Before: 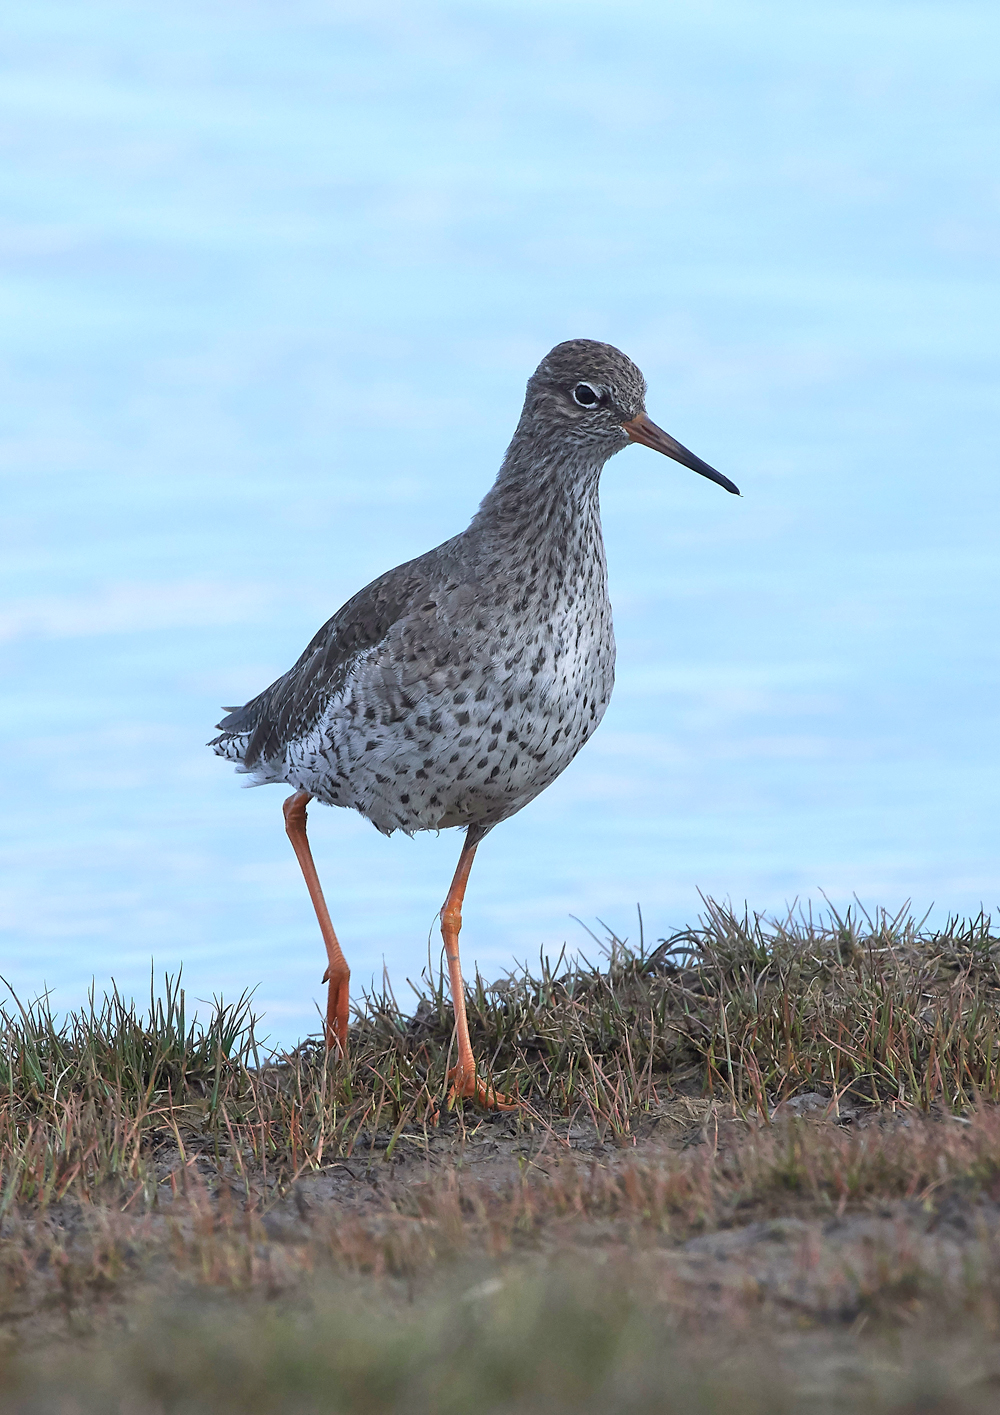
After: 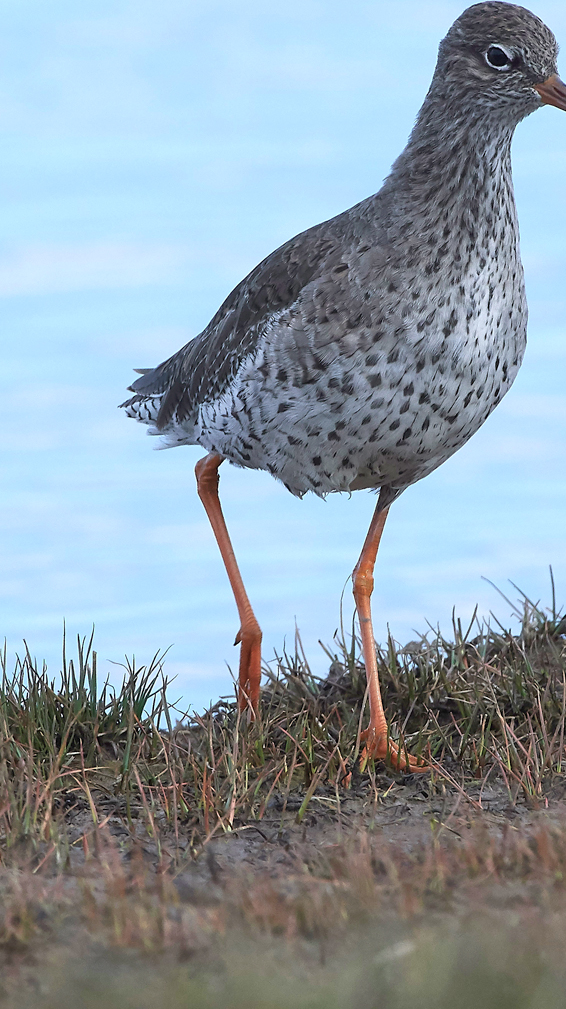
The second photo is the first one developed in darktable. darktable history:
crop: left 8.879%, top 23.903%, right 34.502%, bottom 4.782%
